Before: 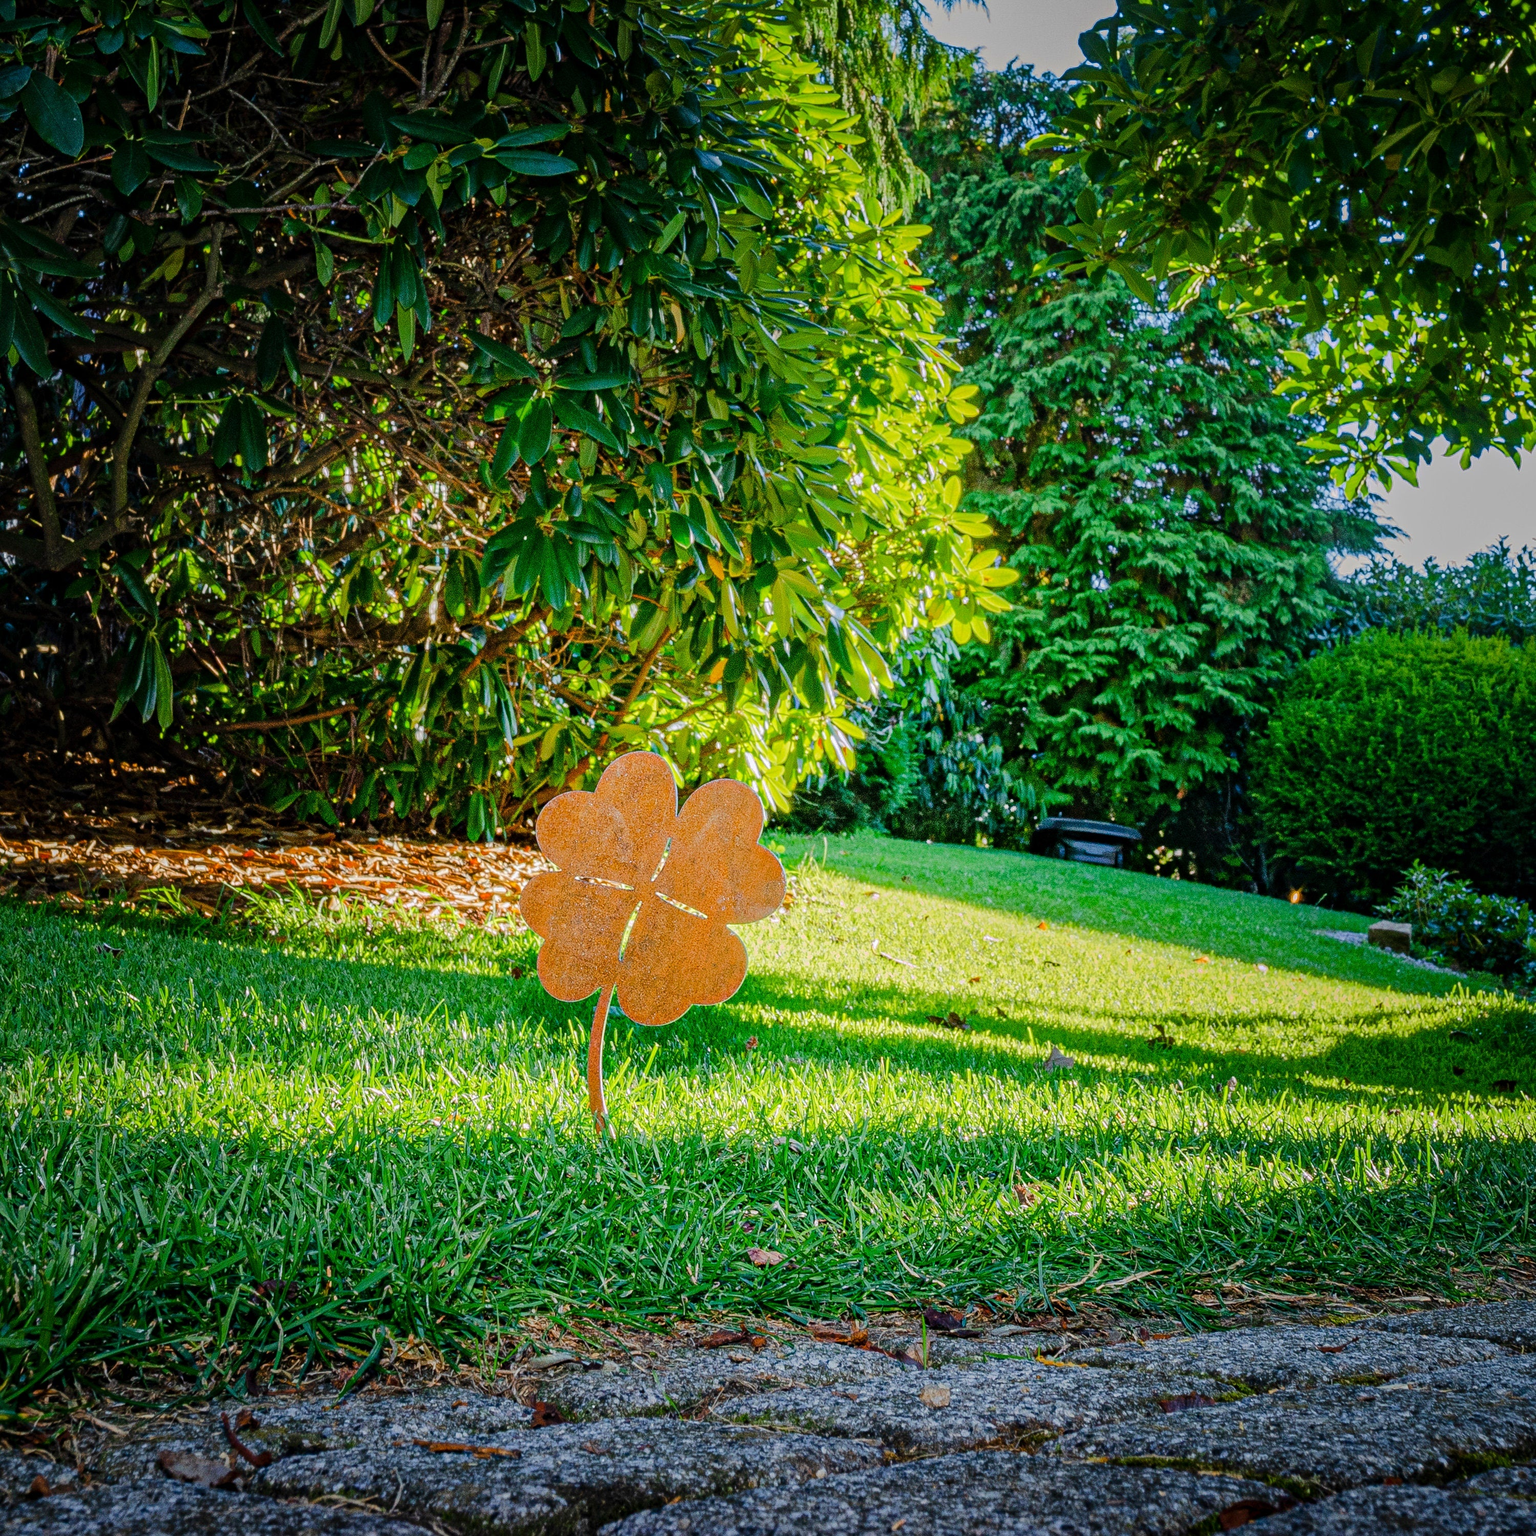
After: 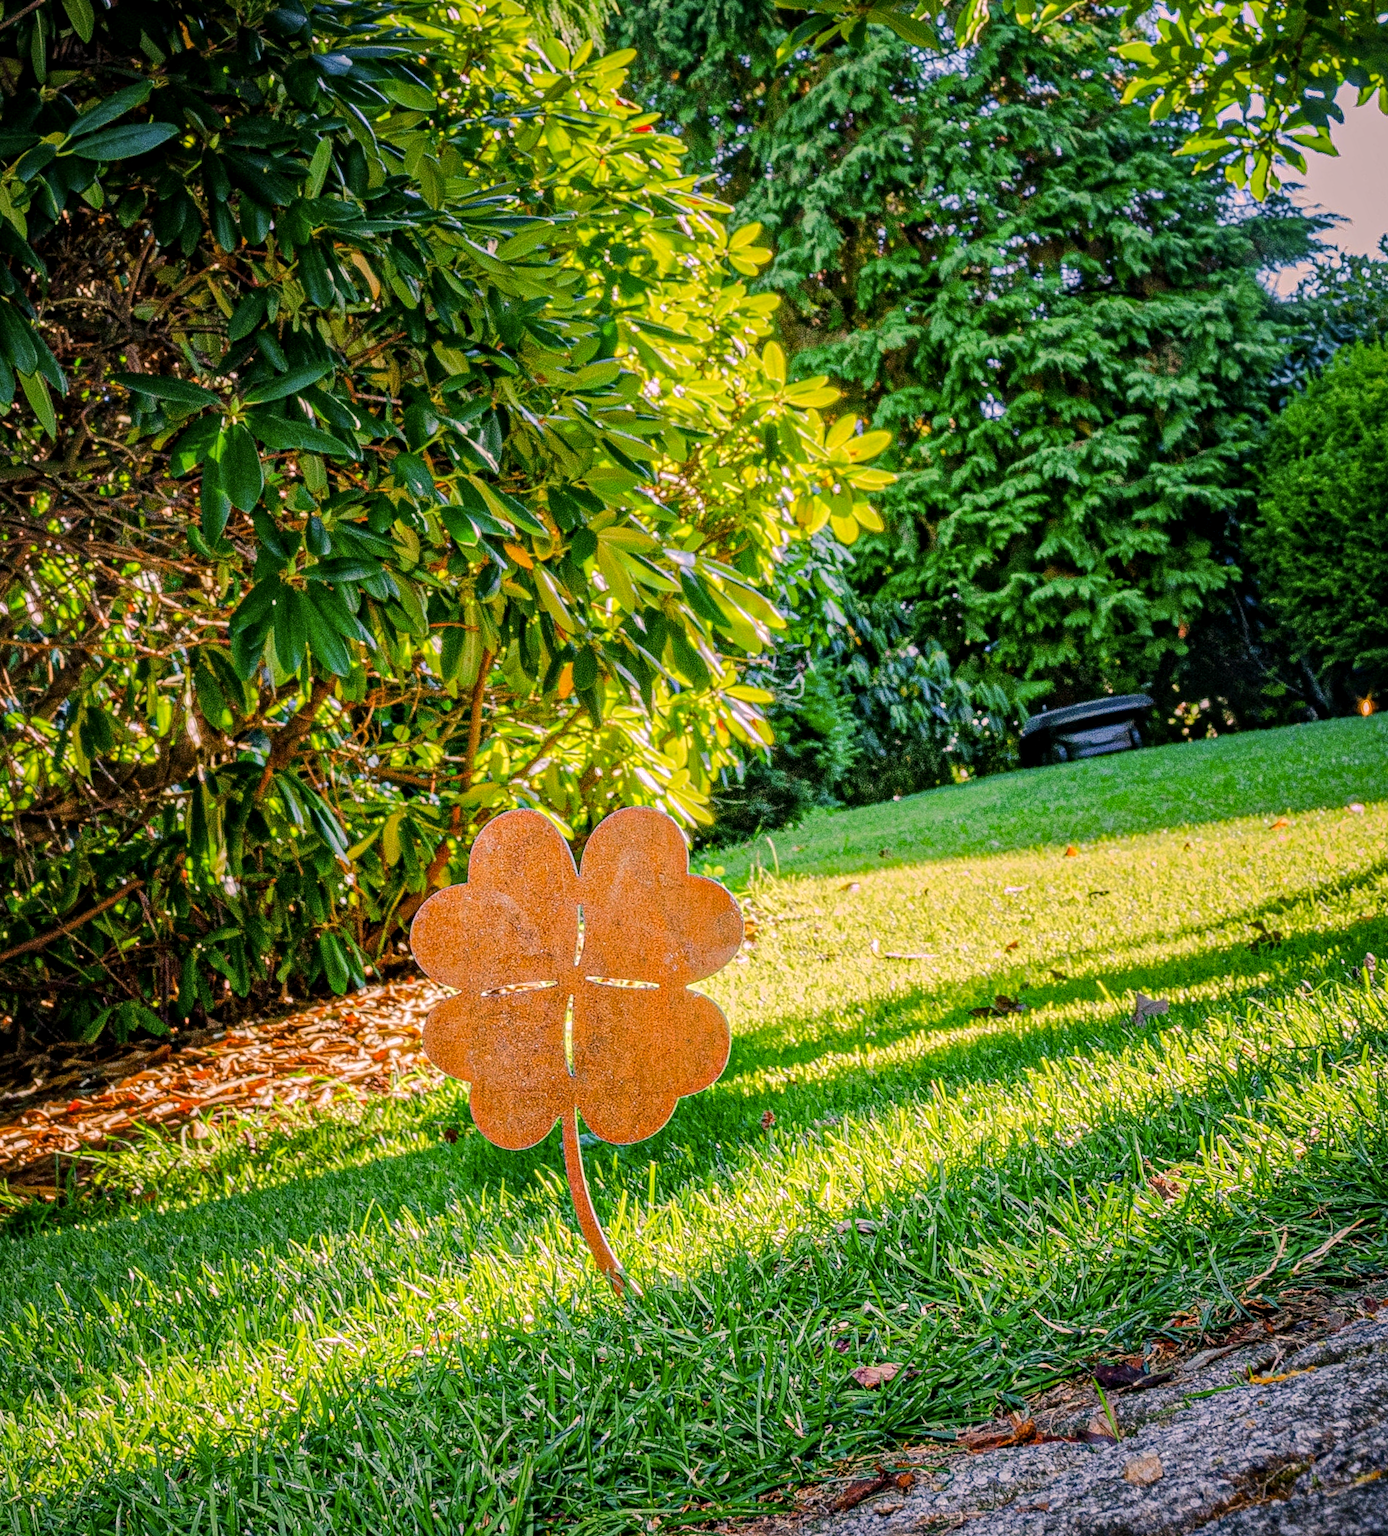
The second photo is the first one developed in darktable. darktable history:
color correction: highlights a* 12.75, highlights b* 5.47
crop and rotate: angle 19.51°, left 6.987%, right 3.636%, bottom 1.112%
local contrast: on, module defaults
